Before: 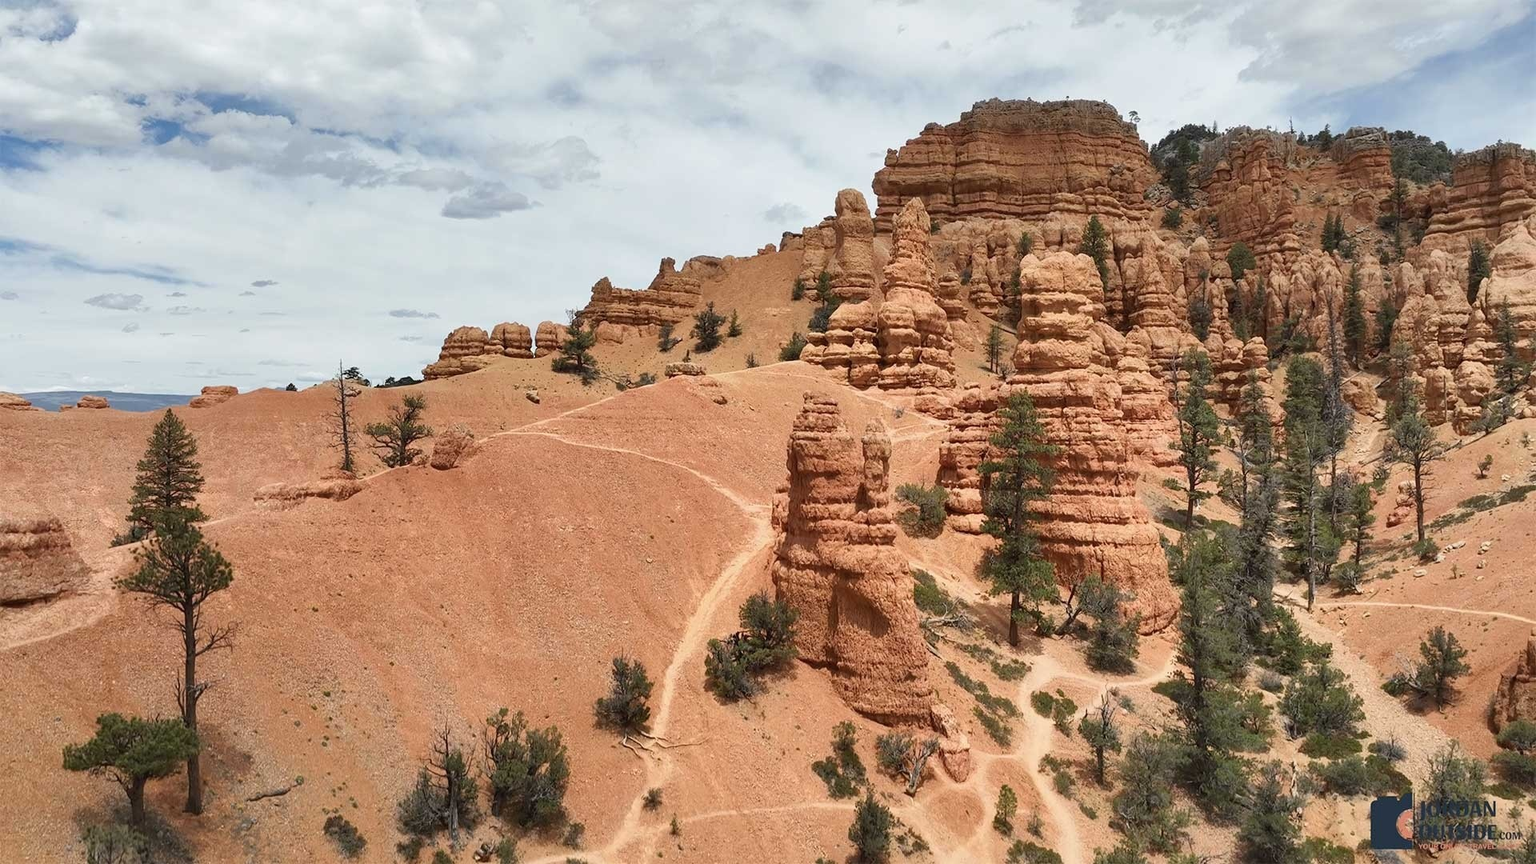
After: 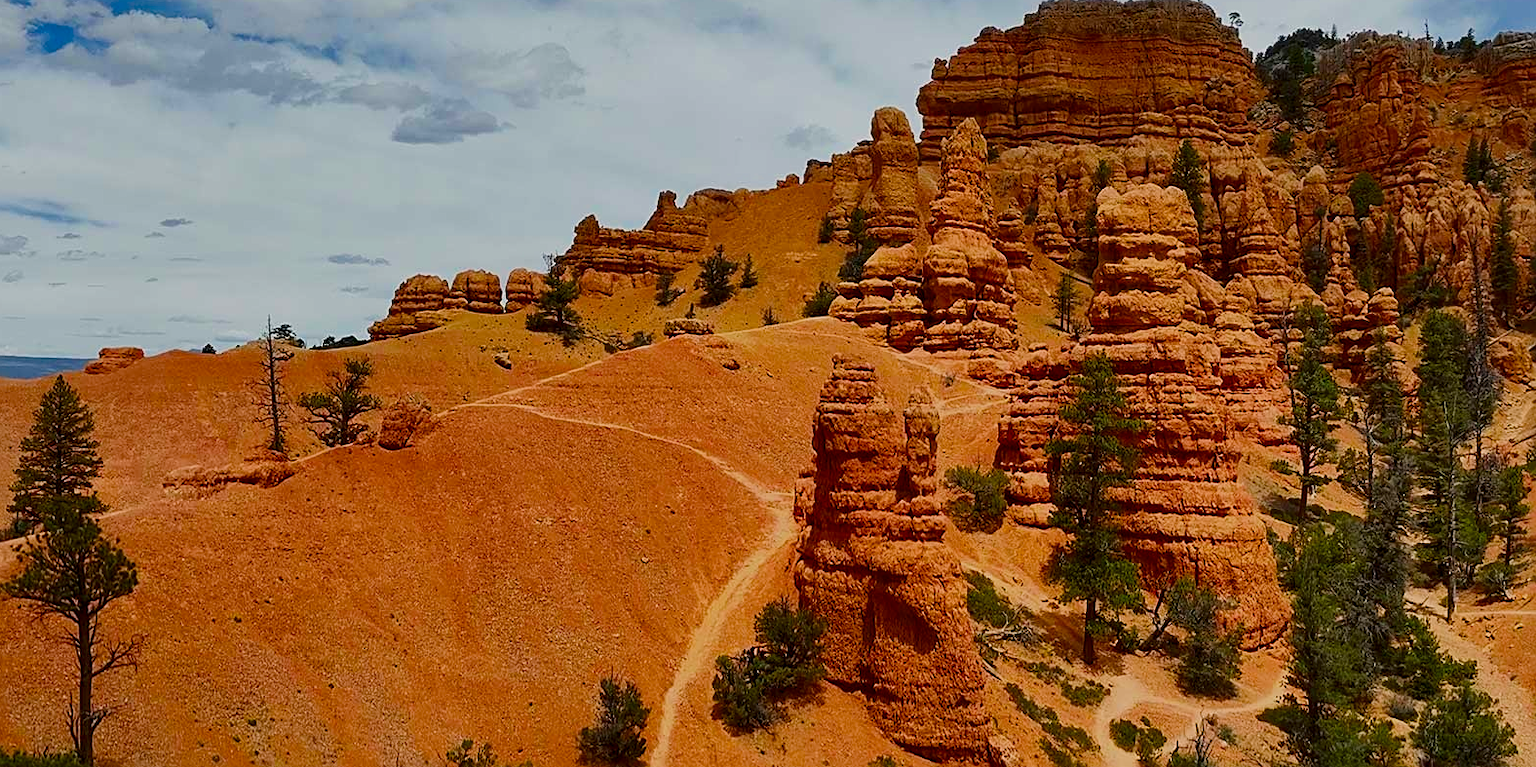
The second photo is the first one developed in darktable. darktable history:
sharpen: on, module defaults
color balance rgb: linear chroma grading › global chroma 15.147%, perceptual saturation grading › global saturation 30.032%, global vibrance 15.04%
filmic rgb: black relative exposure -8.14 EV, white relative exposure 3.77 EV, hardness 4.42, contrast in shadows safe
contrast brightness saturation: brightness -0.253, saturation 0.204
crop: left 7.831%, top 11.682%, right 10.071%, bottom 15.43%
